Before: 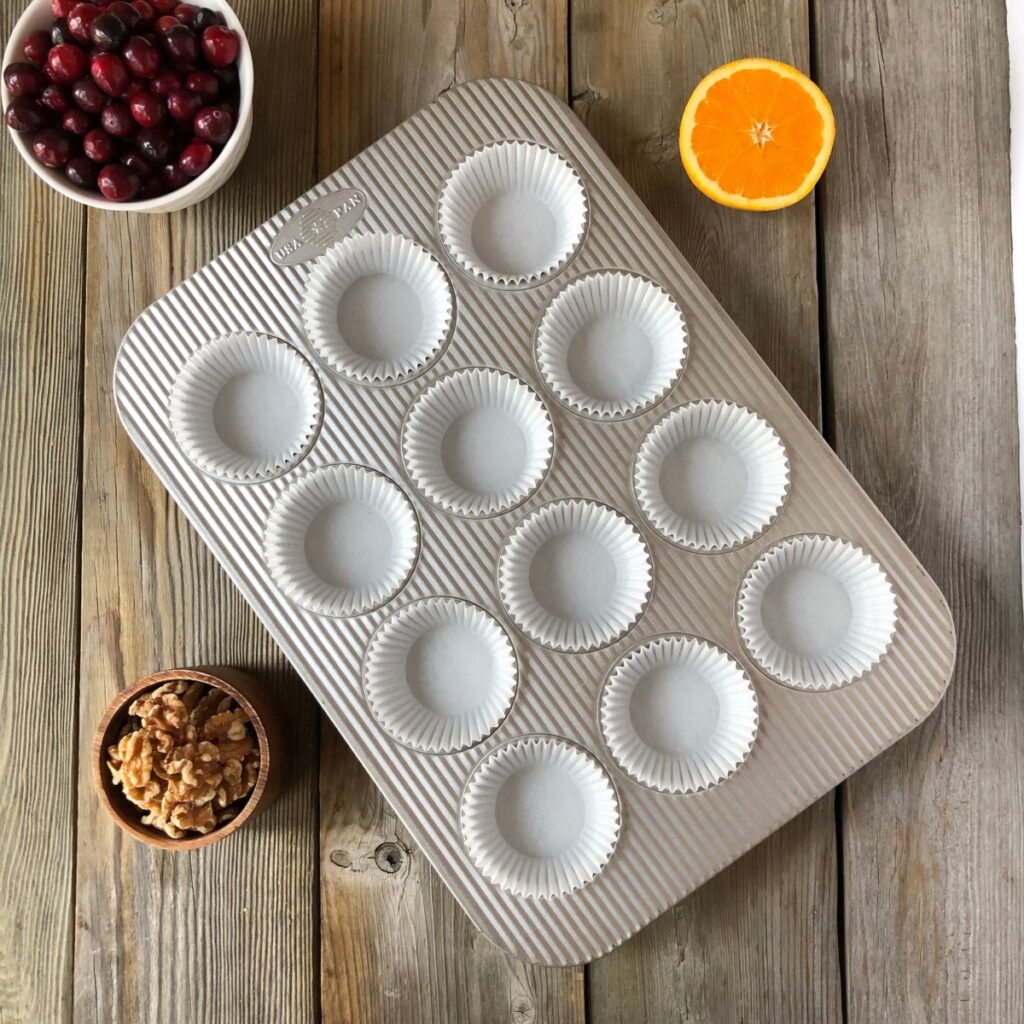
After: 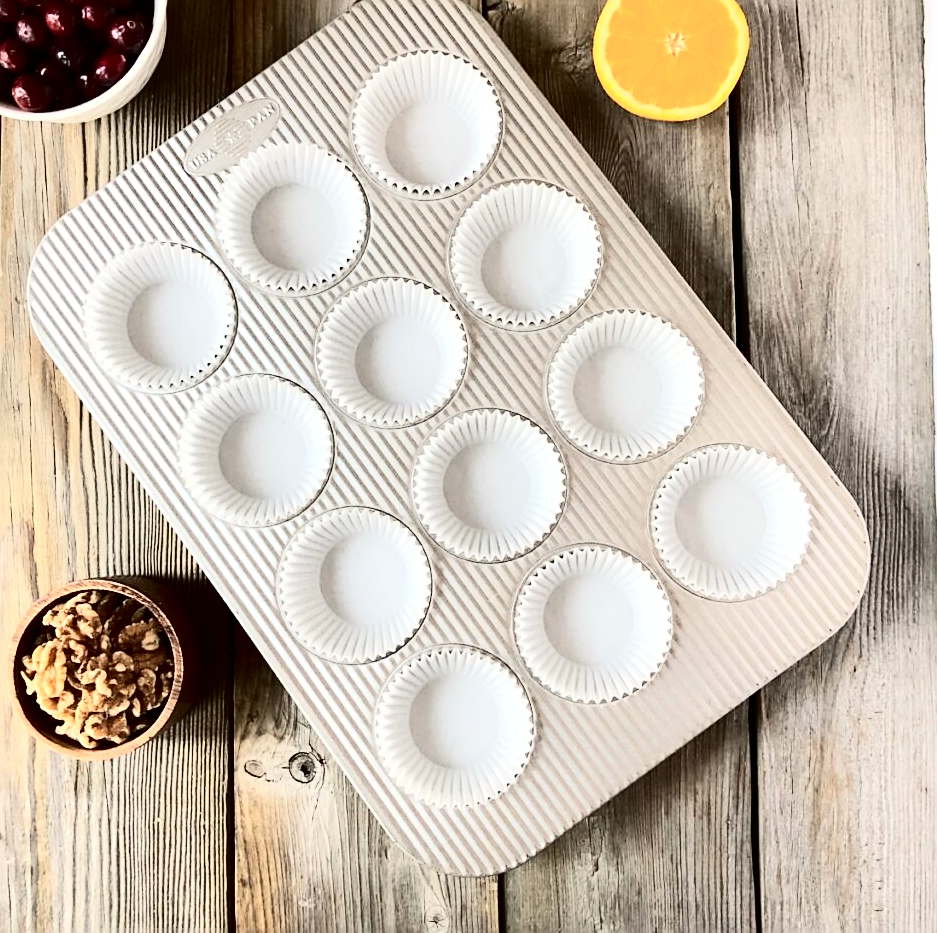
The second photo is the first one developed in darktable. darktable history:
crop and rotate: left 8.487%, top 8.836%
sharpen: on, module defaults
tone curve: curves: ch0 [(0, 0) (0.16, 0.055) (0.506, 0.762) (1, 1.024)], color space Lab, independent channels, preserve colors none
